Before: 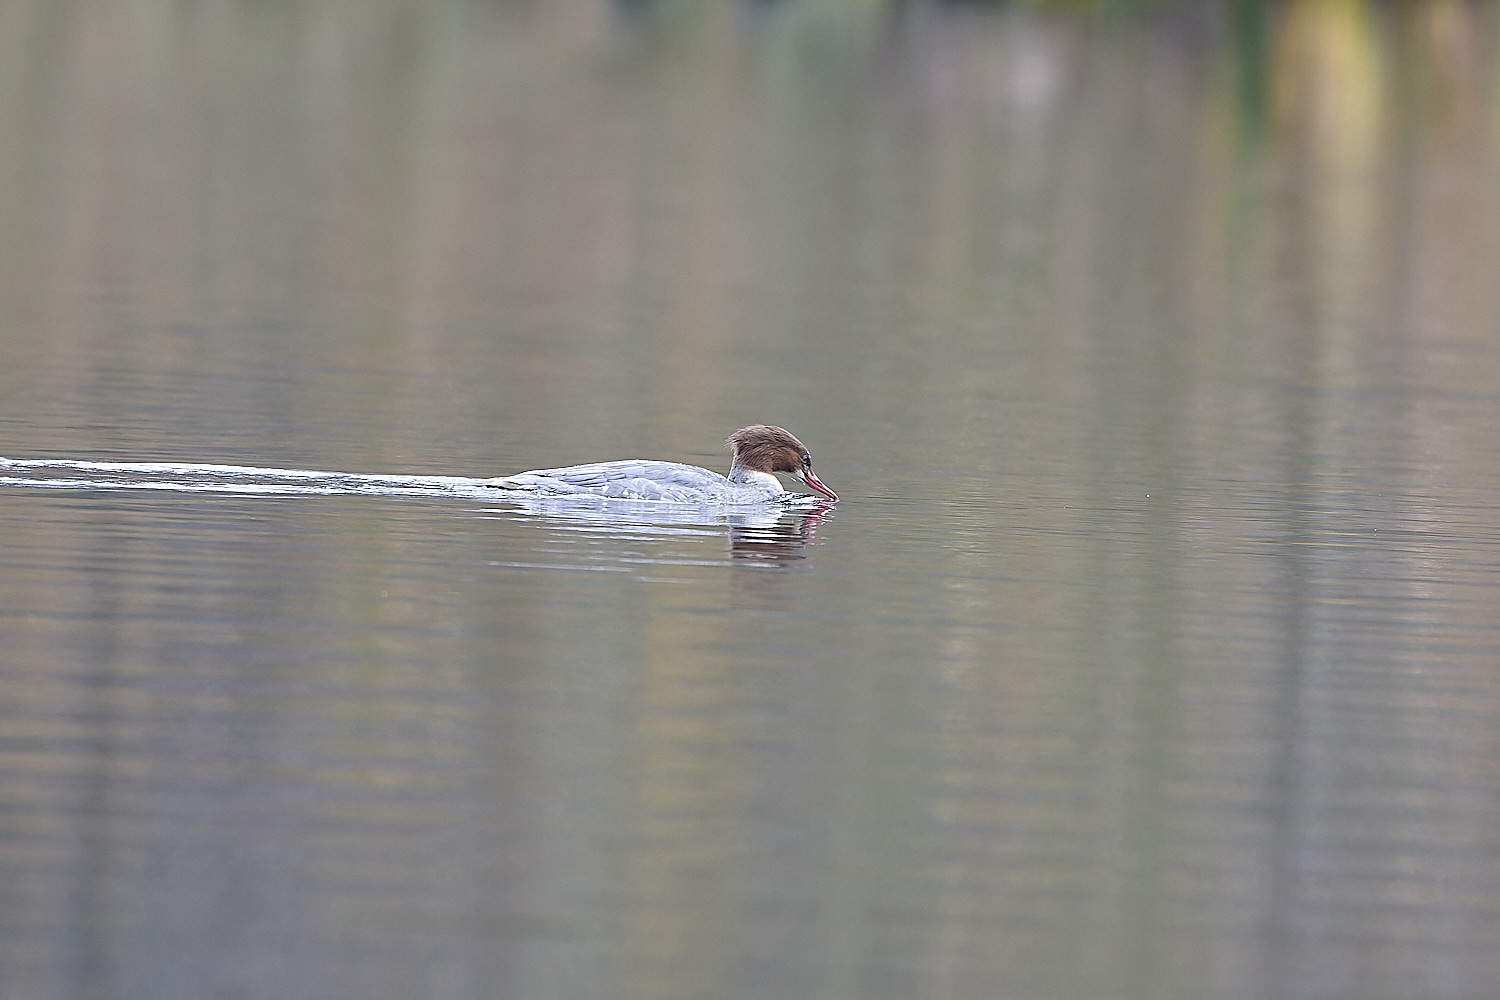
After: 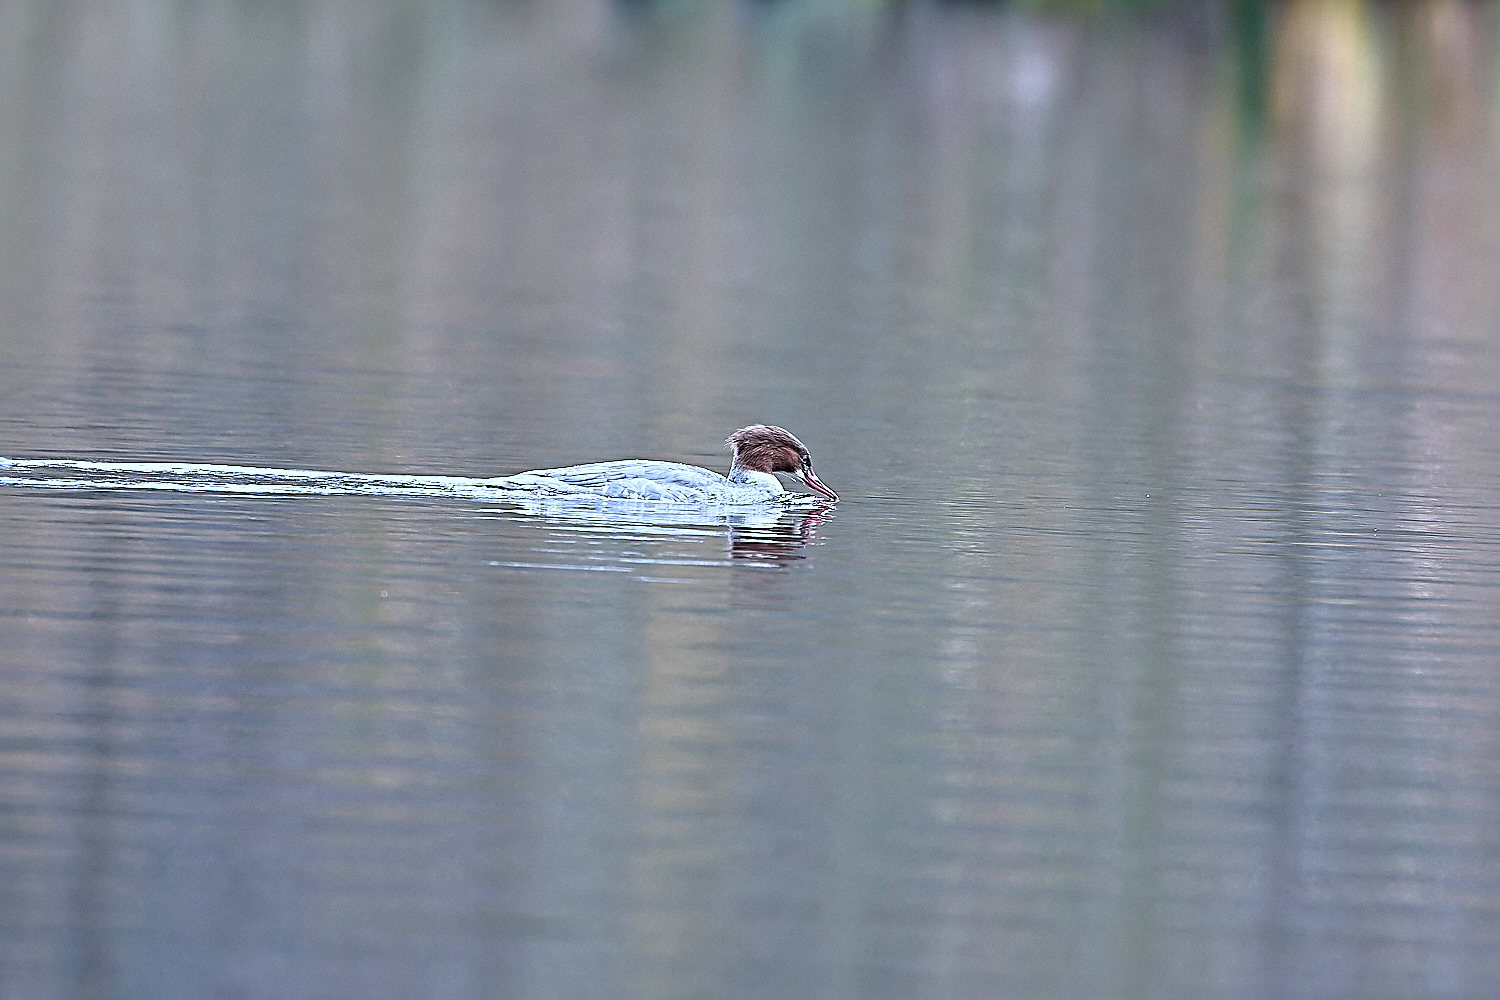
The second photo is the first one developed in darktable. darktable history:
filmic rgb: black relative exposure -9.08 EV, white relative exposure 2.3 EV, hardness 7.49
color correction: highlights a* -2.24, highlights b* -18.1
sharpen: radius 4.883
exposure: exposure -0.041 EV, compensate highlight preservation false
